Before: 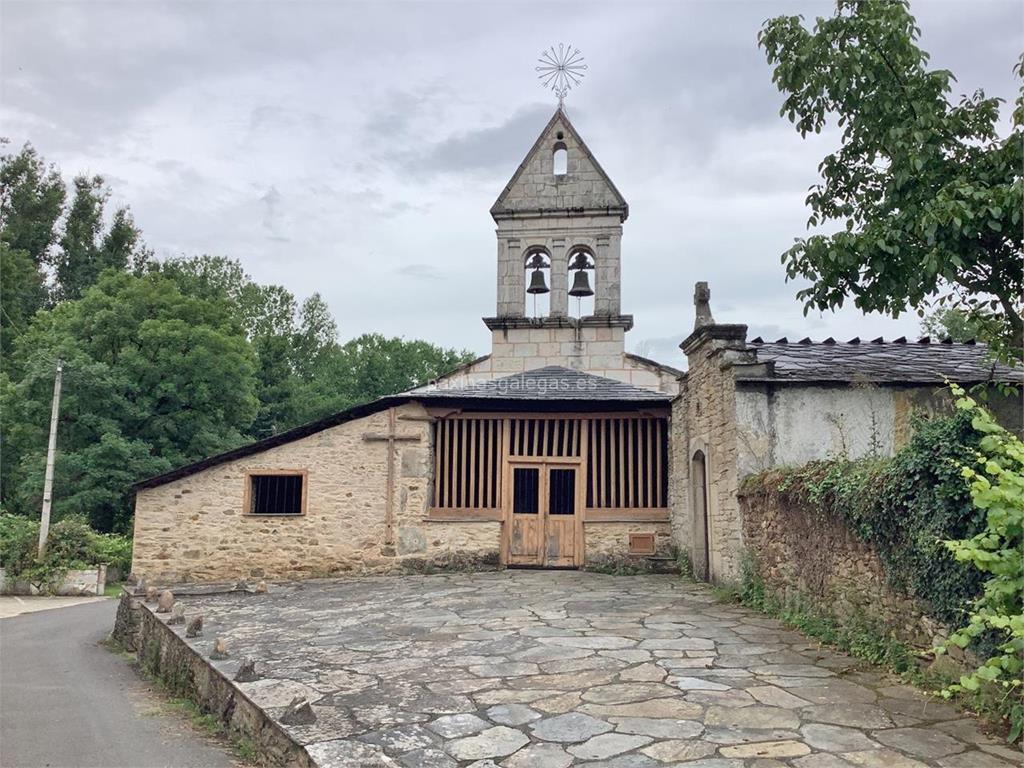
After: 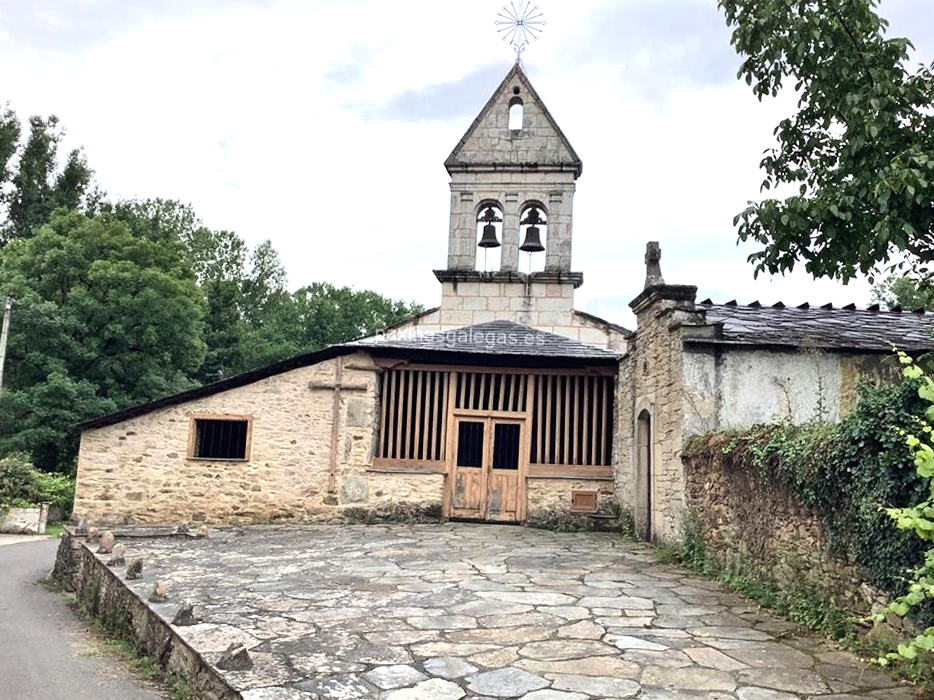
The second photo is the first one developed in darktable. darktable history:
tone equalizer: -8 EV -0.75 EV, -7 EV -0.7 EV, -6 EV -0.6 EV, -5 EV -0.4 EV, -3 EV 0.4 EV, -2 EV 0.6 EV, -1 EV 0.7 EV, +0 EV 0.75 EV, edges refinement/feathering 500, mask exposure compensation -1.57 EV, preserve details no
crop and rotate: angle -1.96°, left 3.097%, top 4.154%, right 1.586%, bottom 0.529%
